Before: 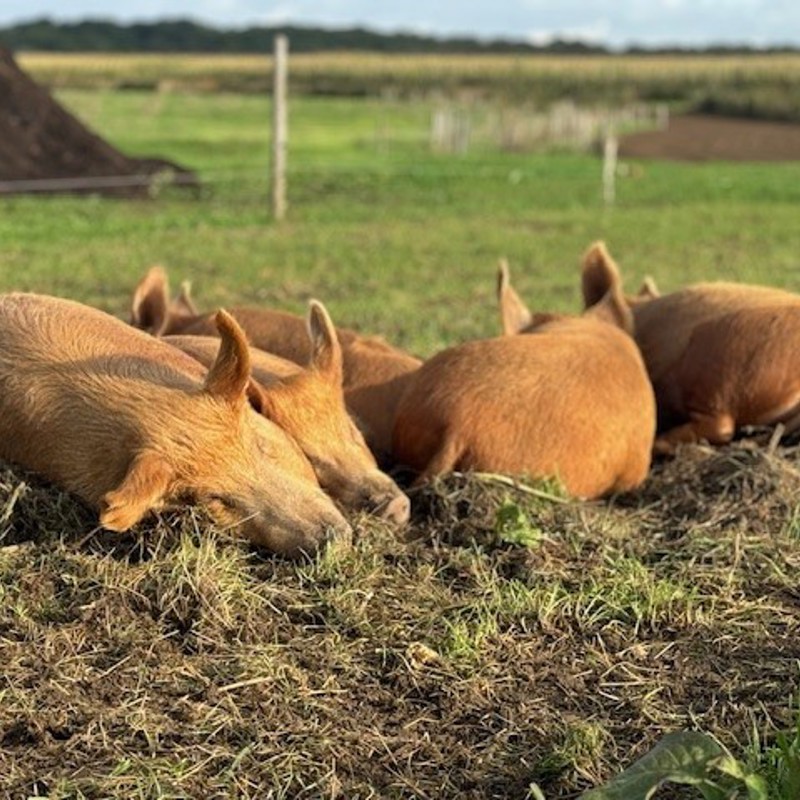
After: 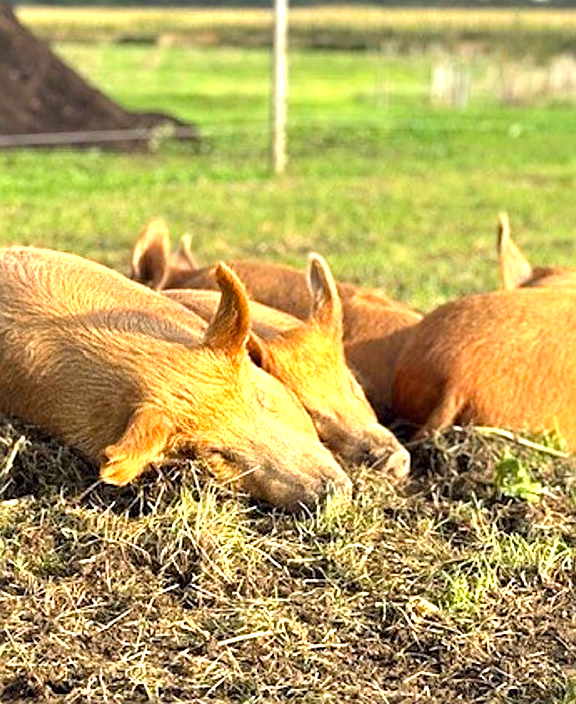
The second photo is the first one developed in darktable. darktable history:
exposure: exposure 1 EV, compensate highlight preservation false
sharpen: on, module defaults
color balance: lift [1, 1, 0.999, 1.001], gamma [1, 1.003, 1.005, 0.995], gain [1, 0.992, 0.988, 1.012], contrast 5%, output saturation 110%
crop: top 5.803%, right 27.864%, bottom 5.804%
